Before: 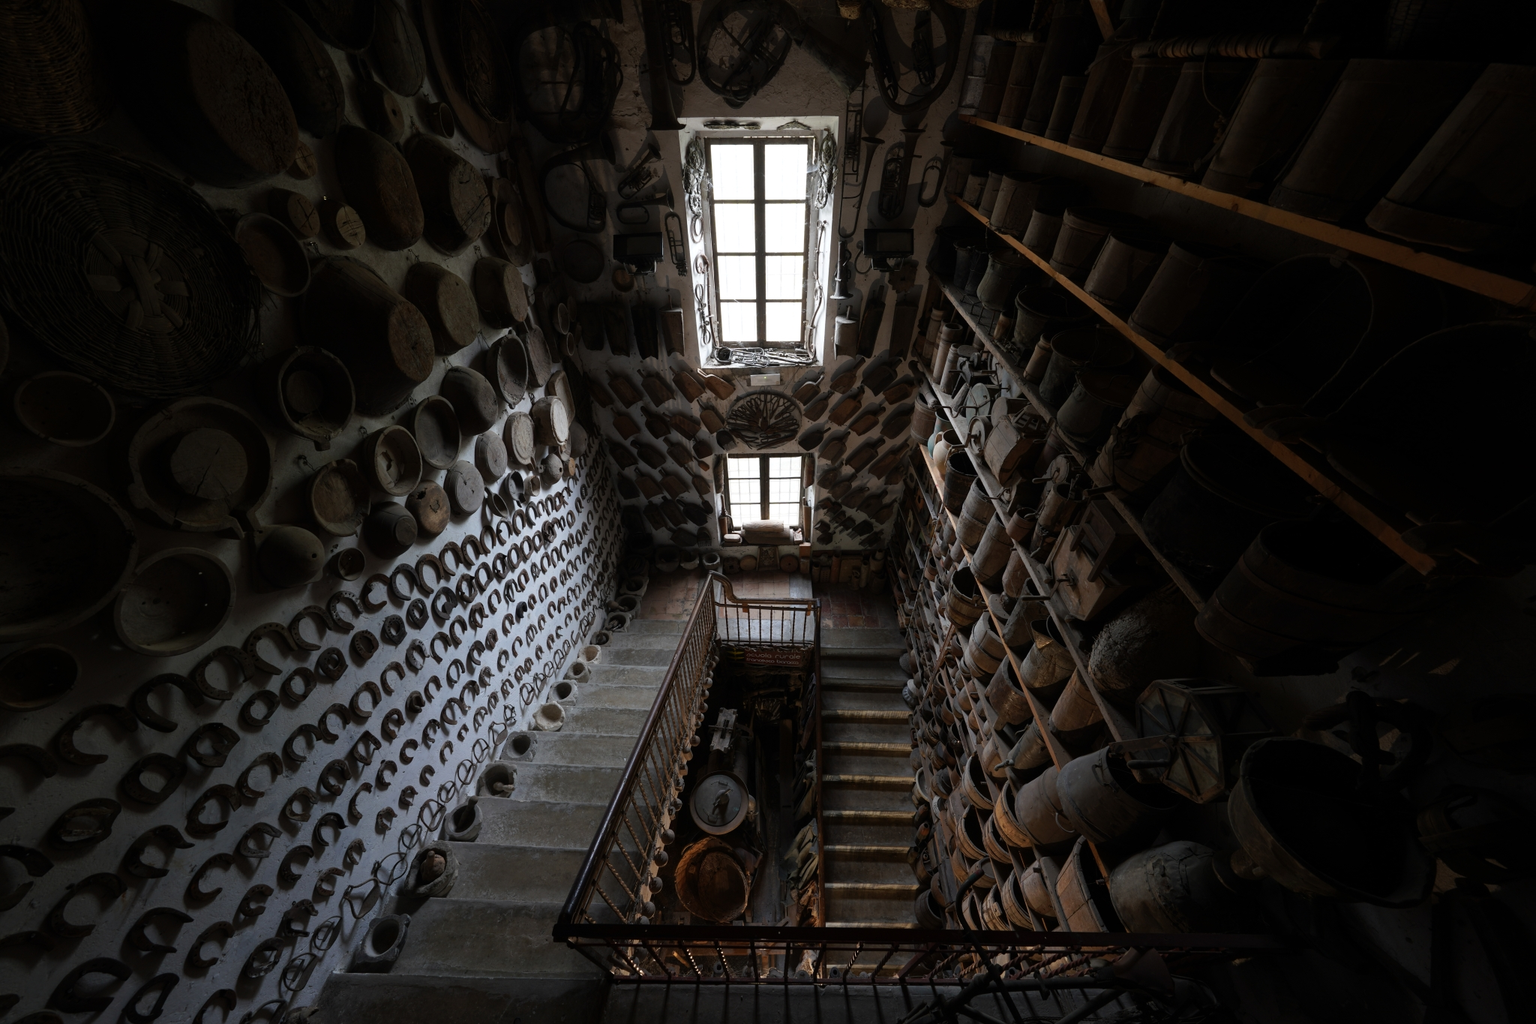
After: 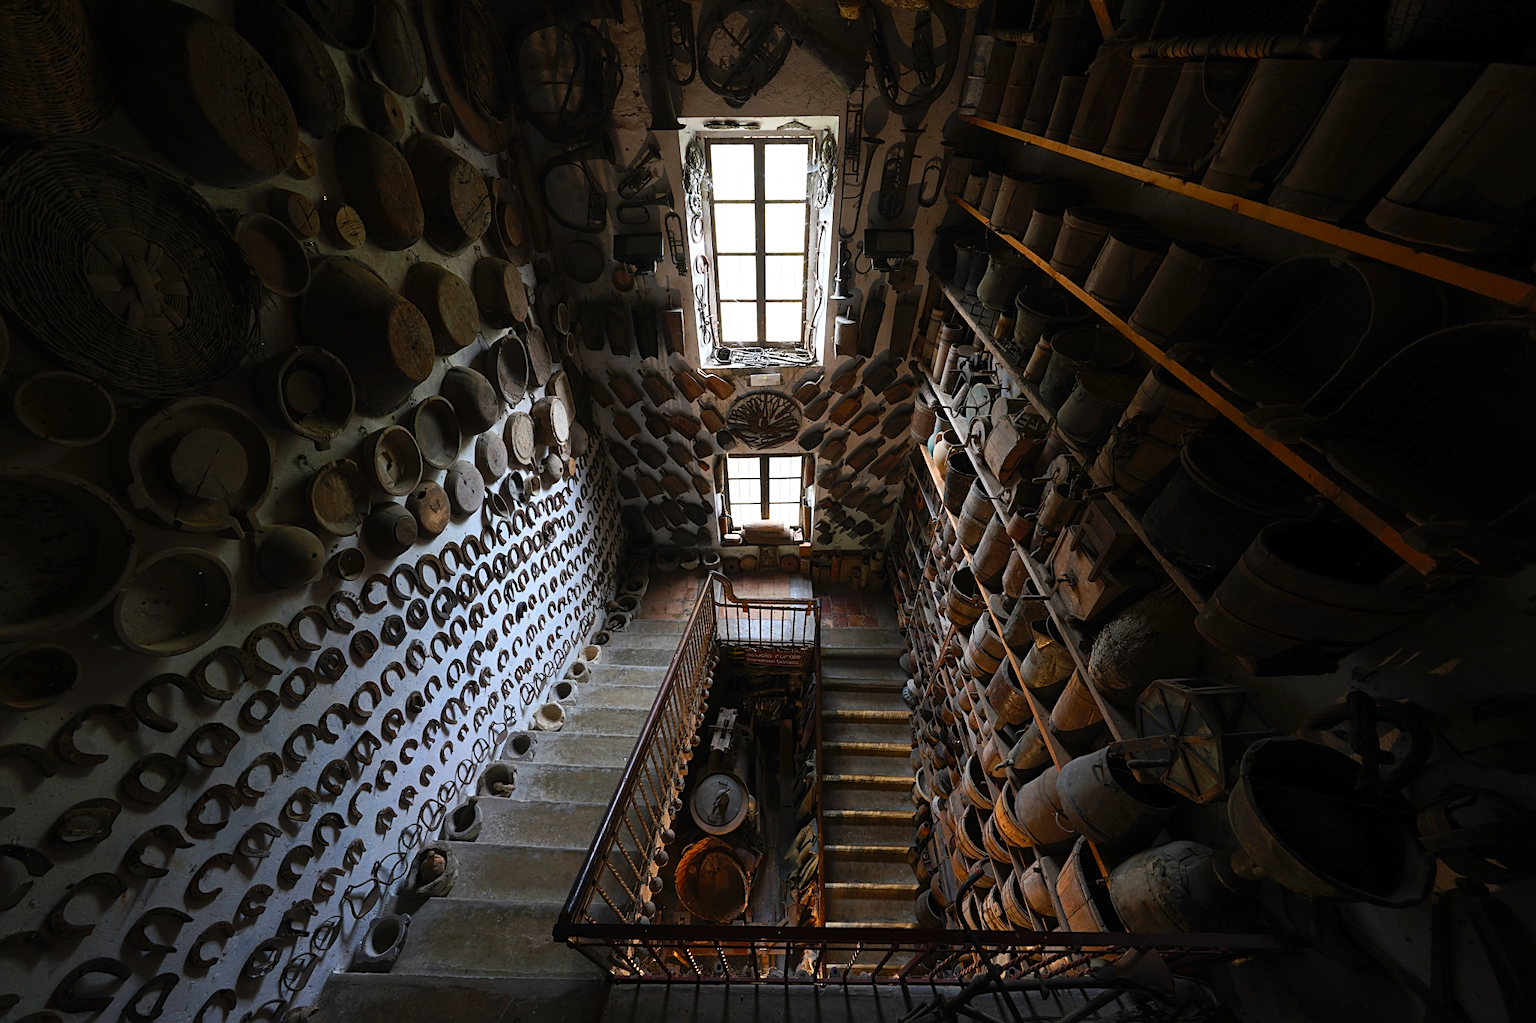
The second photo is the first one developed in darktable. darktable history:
sharpen: on, module defaults
contrast brightness saturation: contrast 0.201, brightness 0.191, saturation 0.799
